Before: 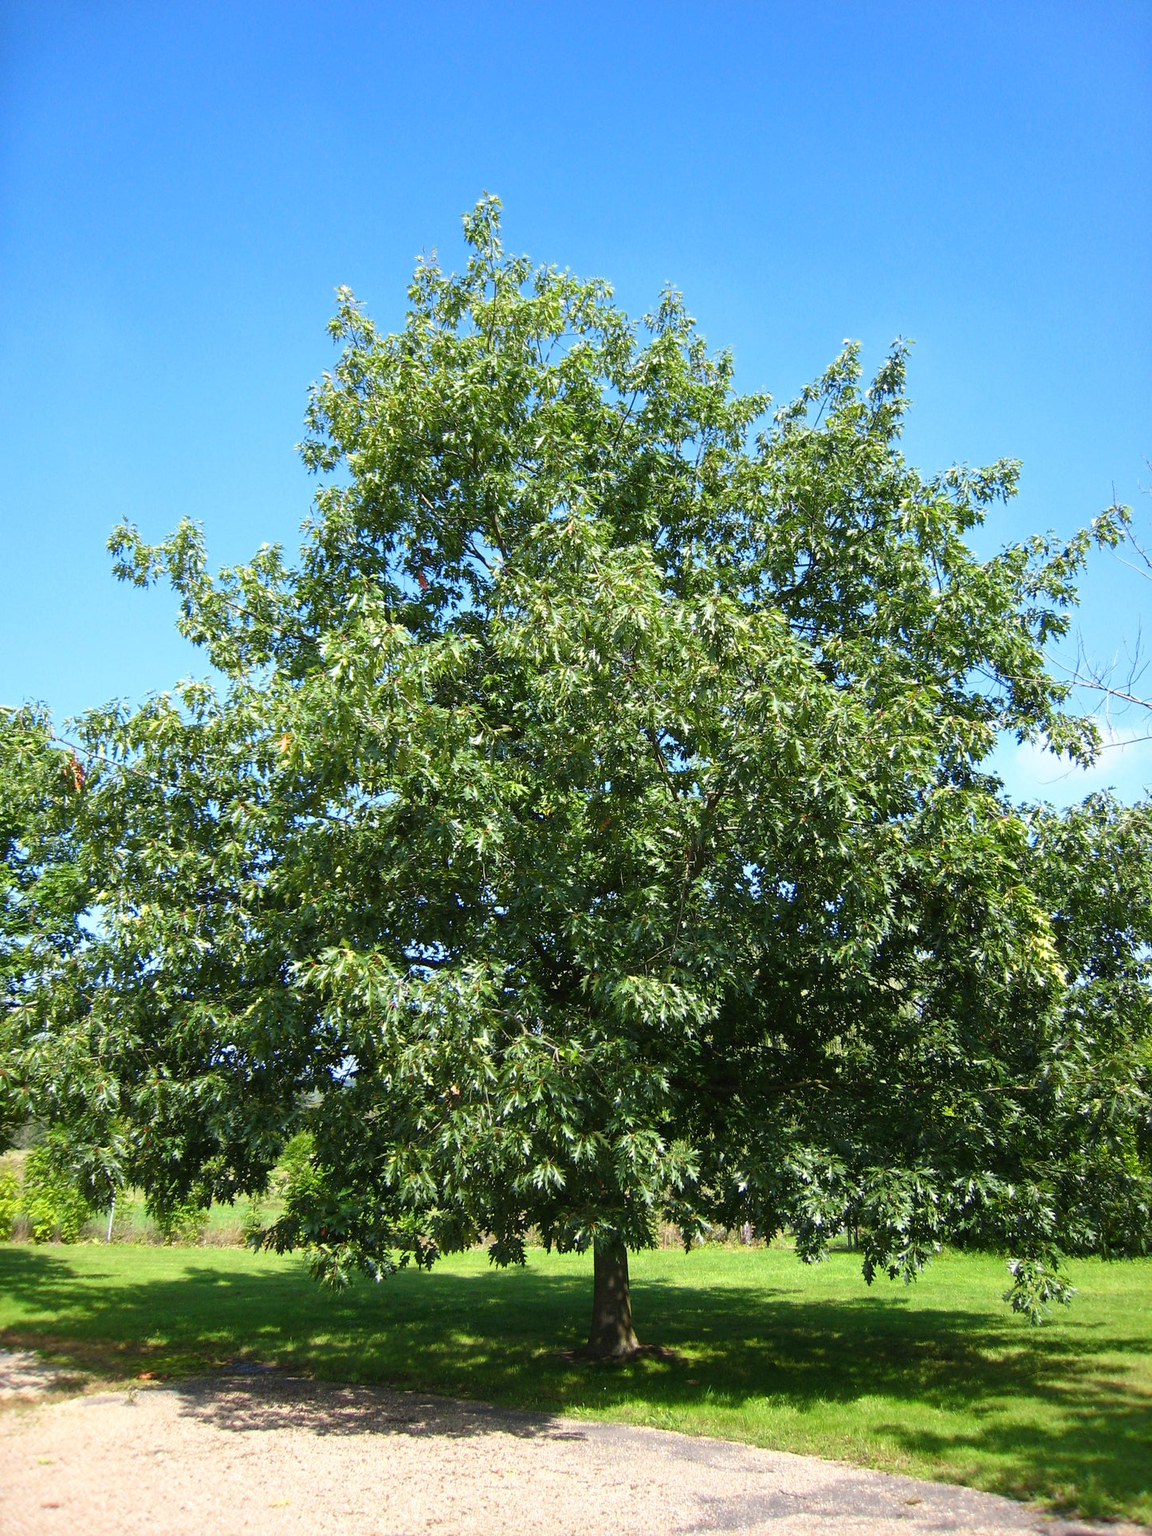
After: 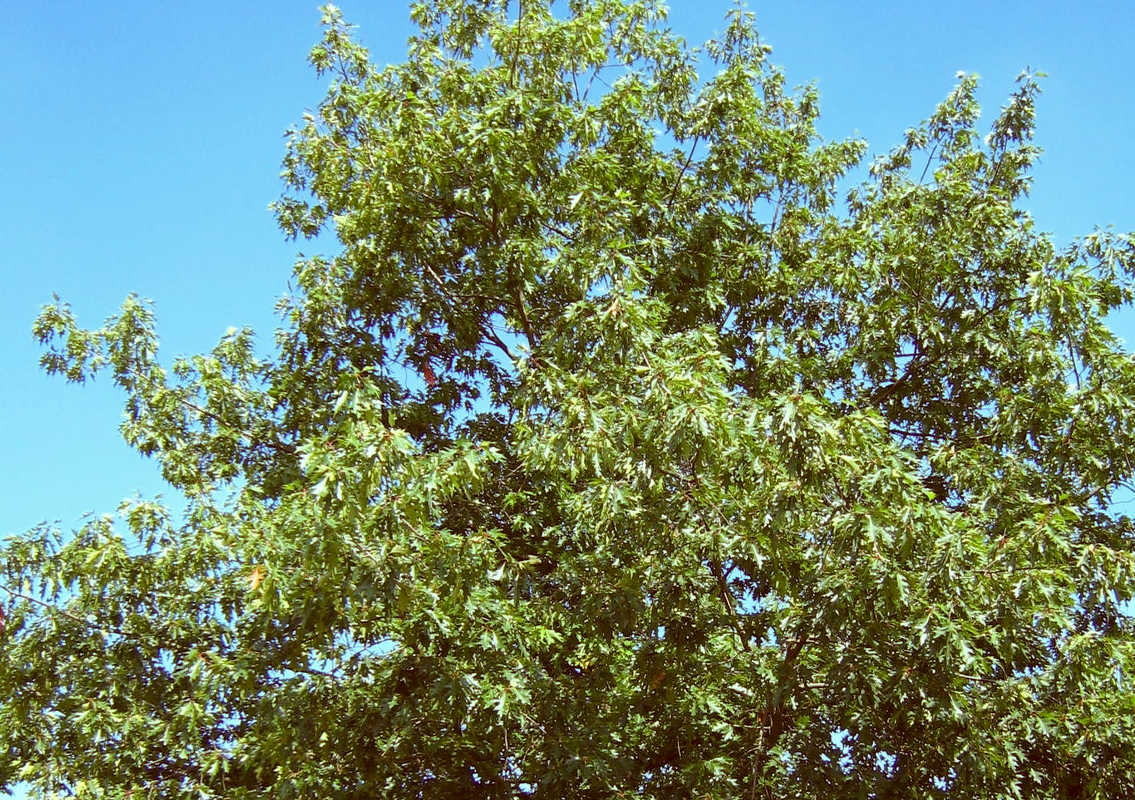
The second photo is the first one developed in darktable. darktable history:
color correction: highlights a* -7.23, highlights b* -0.161, shadows a* 20.08, shadows b* 11.73
crop: left 7.036%, top 18.398%, right 14.379%, bottom 40.043%
